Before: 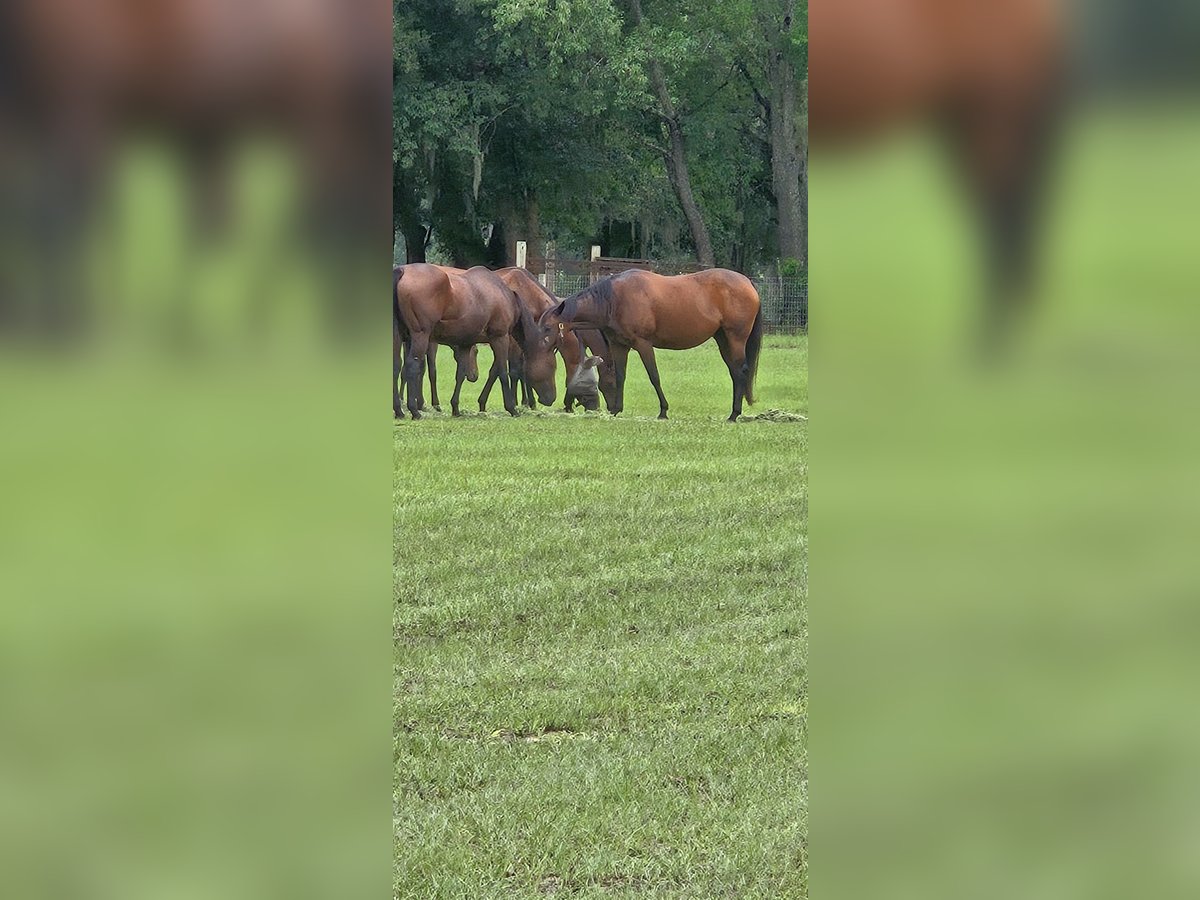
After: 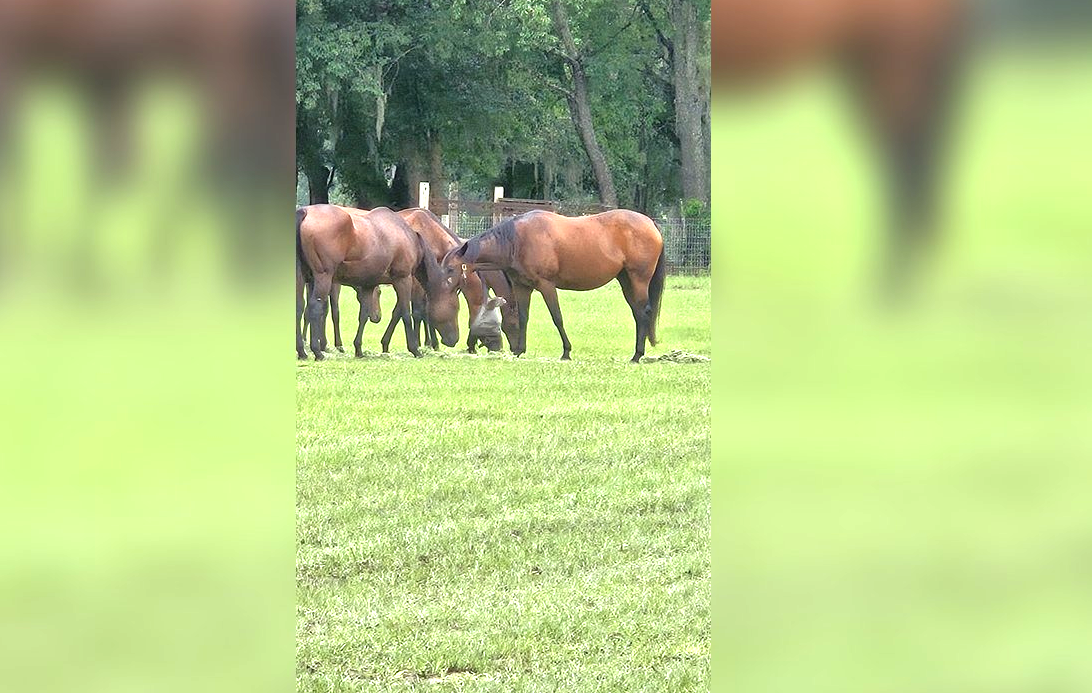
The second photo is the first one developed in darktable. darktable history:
exposure: exposure 1.16 EV, compensate exposure bias true, compensate highlight preservation false
crop: left 8.155%, top 6.611%, bottom 15.385%
